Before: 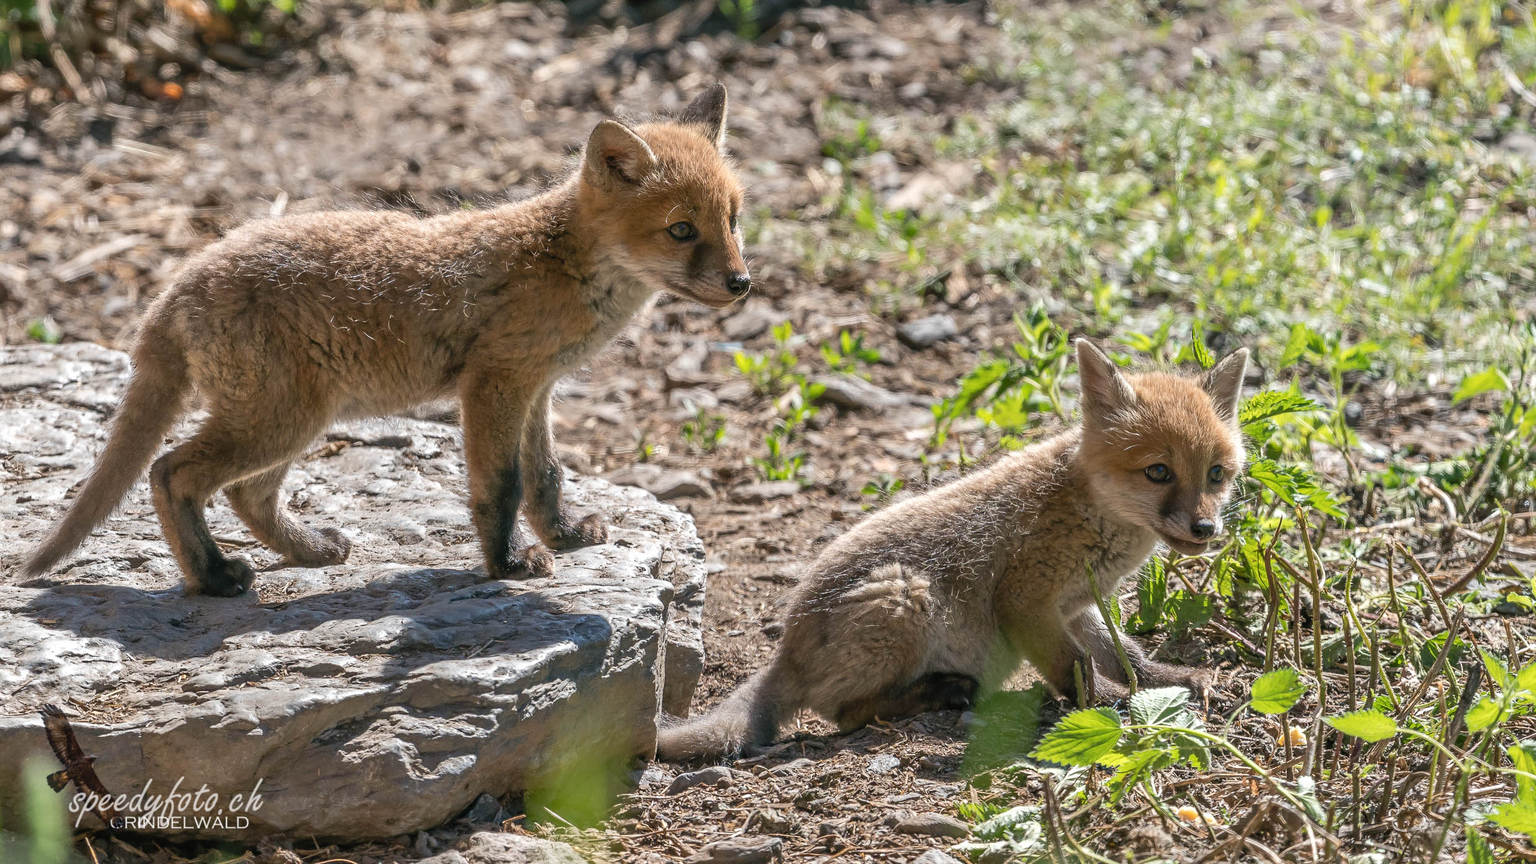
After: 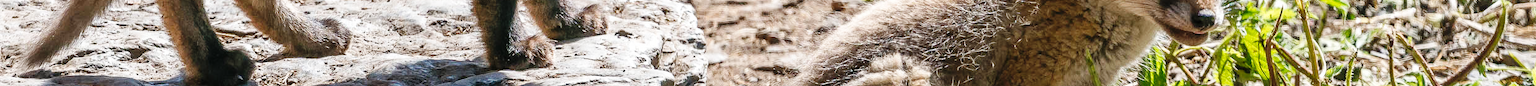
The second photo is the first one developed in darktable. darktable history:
base curve: curves: ch0 [(0, 0) (0.036, 0.025) (0.121, 0.166) (0.206, 0.329) (0.605, 0.79) (1, 1)], preserve colors none
crop and rotate: top 59.084%, bottom 30.916%
